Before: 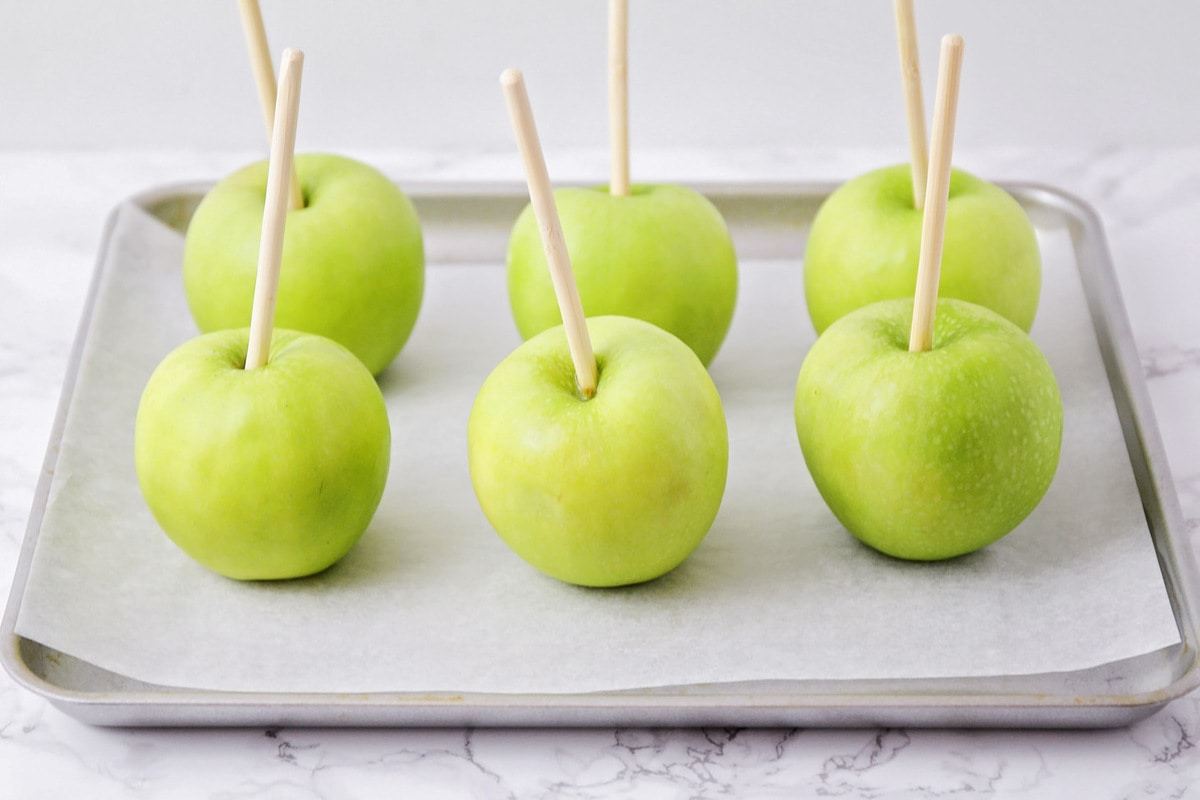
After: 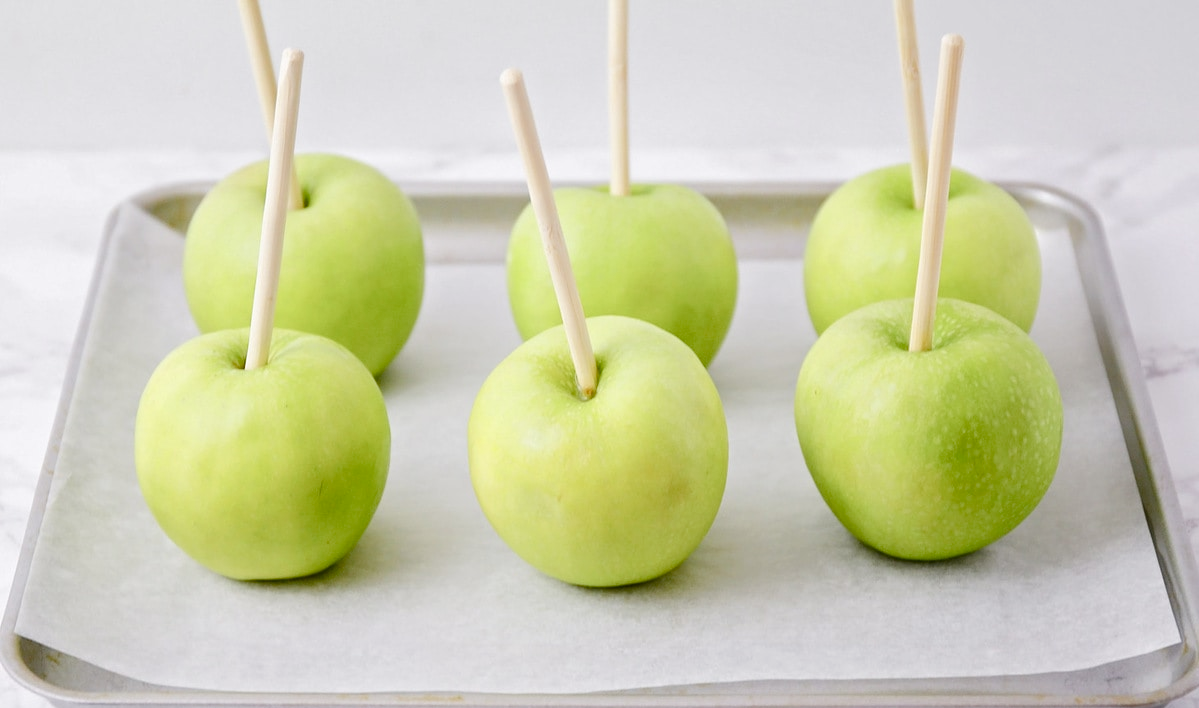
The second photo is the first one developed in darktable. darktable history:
crop and rotate: top 0%, bottom 11.499%
color balance rgb: linear chroma grading › global chroma 8.75%, perceptual saturation grading › global saturation 20%, perceptual saturation grading › highlights -50.132%, perceptual saturation grading › shadows 30.677%, global vibrance 9.908%
